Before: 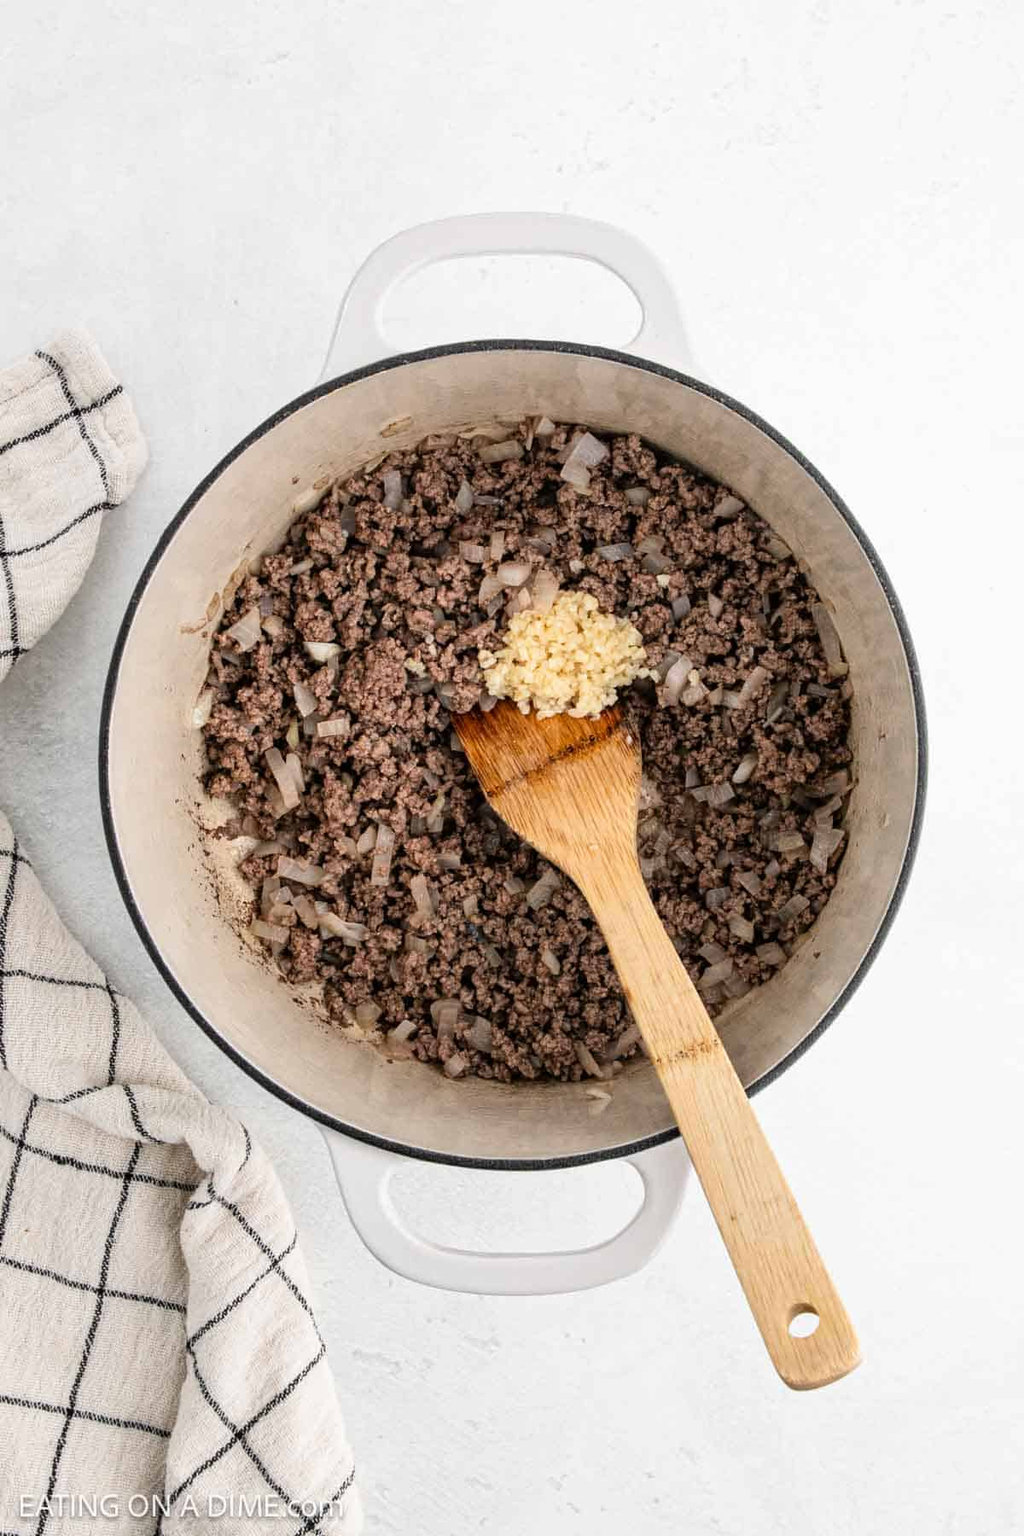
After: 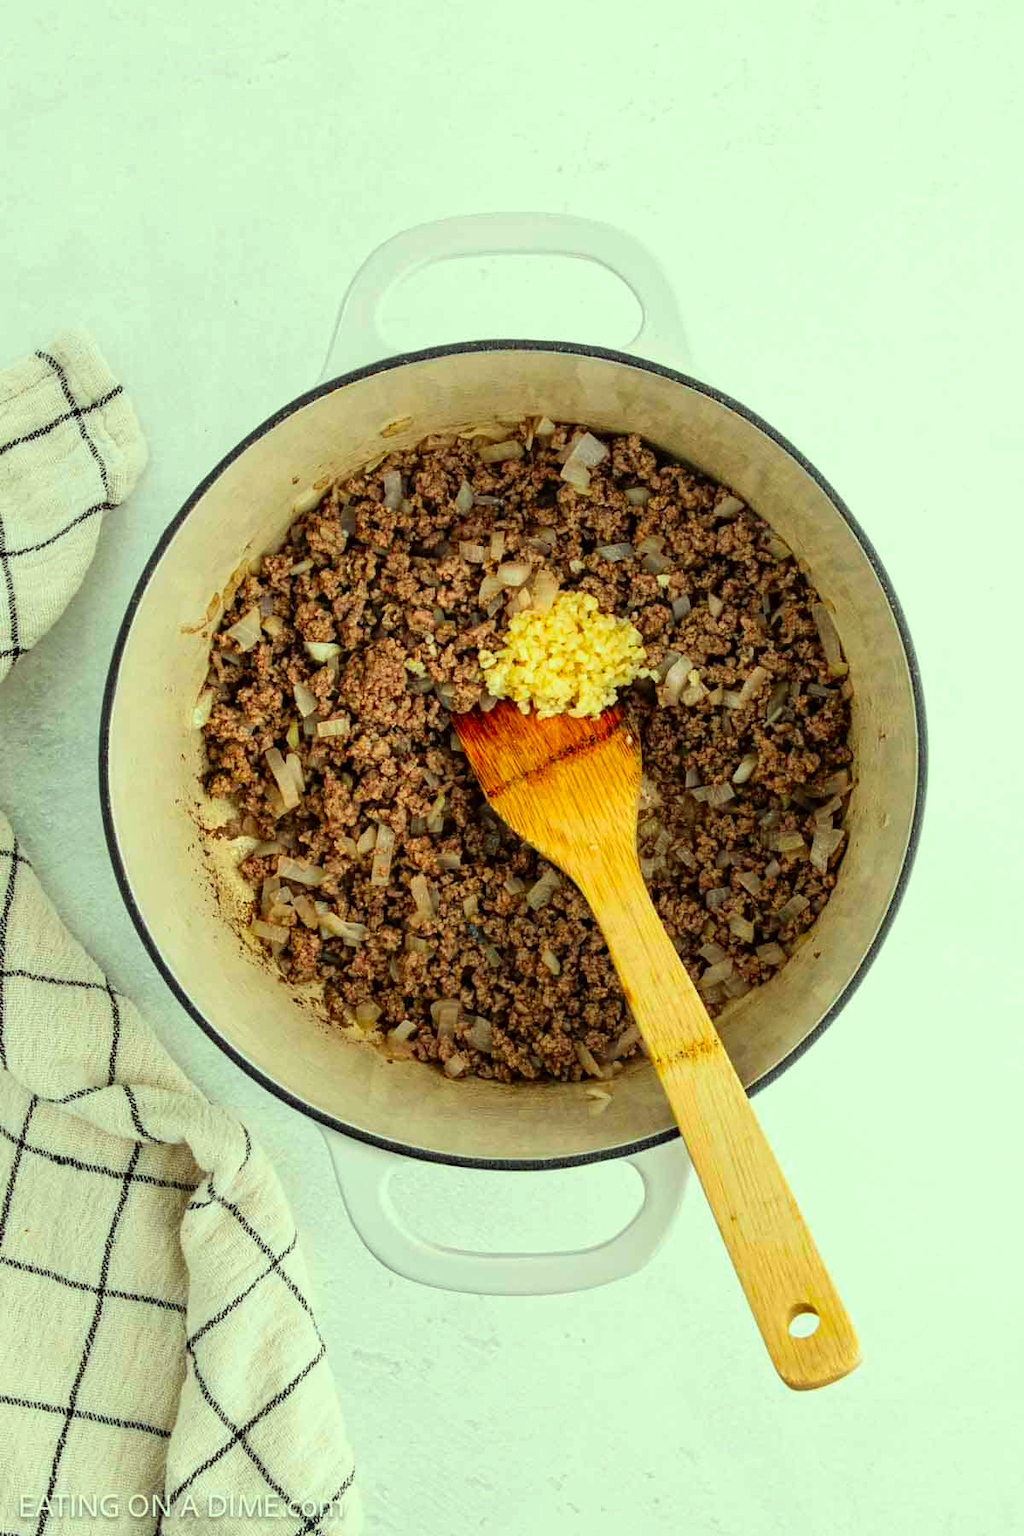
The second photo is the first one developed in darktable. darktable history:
color correction: highlights a* -10.83, highlights b* 9.84, saturation 1.71
